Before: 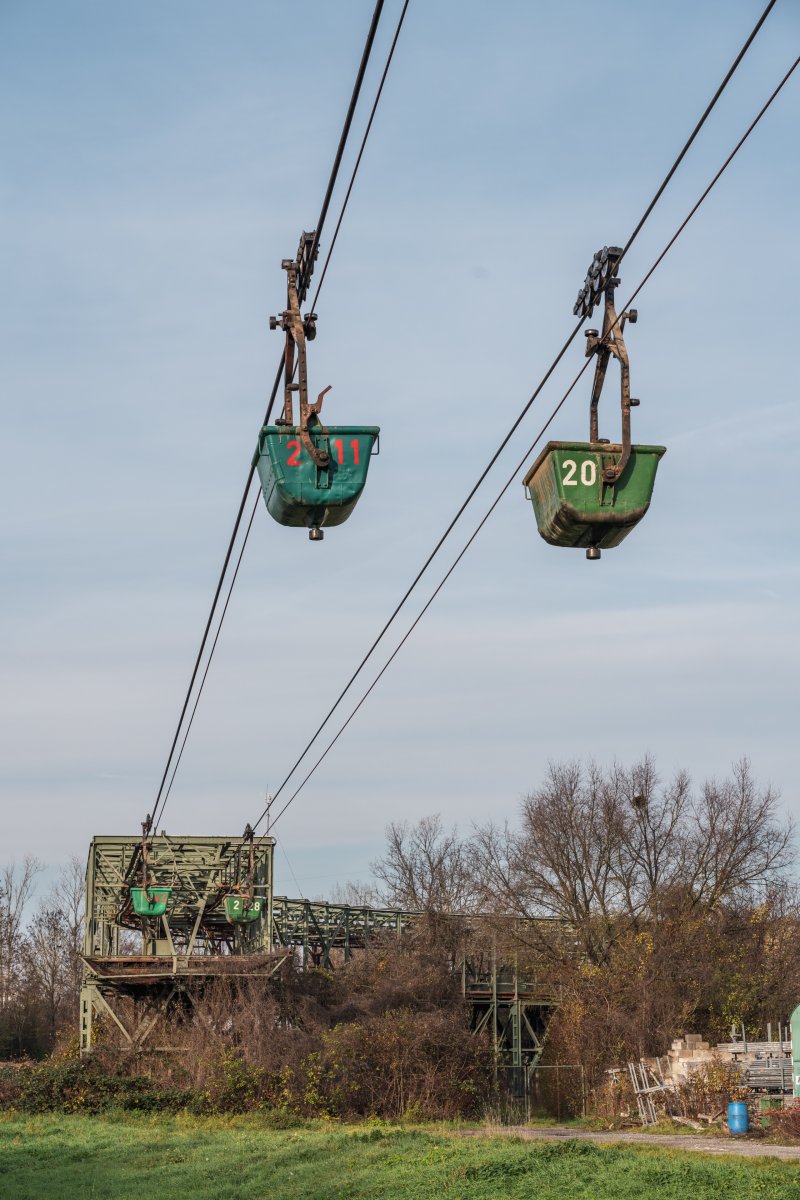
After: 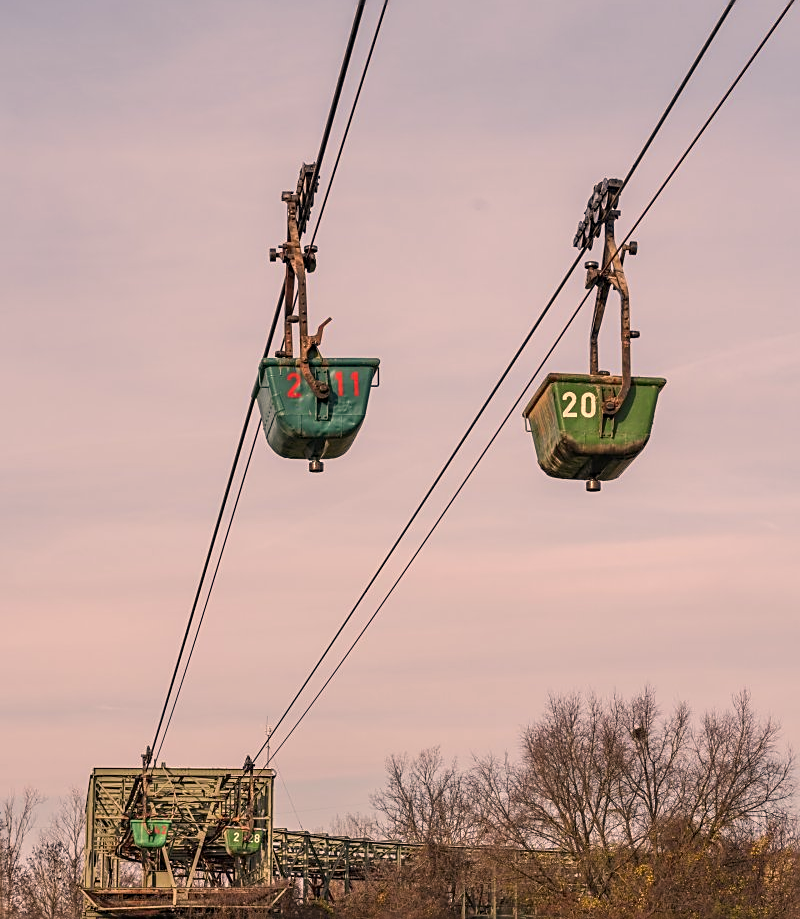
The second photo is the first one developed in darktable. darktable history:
crop: top 5.723%, bottom 17.676%
sharpen: on, module defaults
color correction: highlights a* 17.49, highlights b* 19.08
